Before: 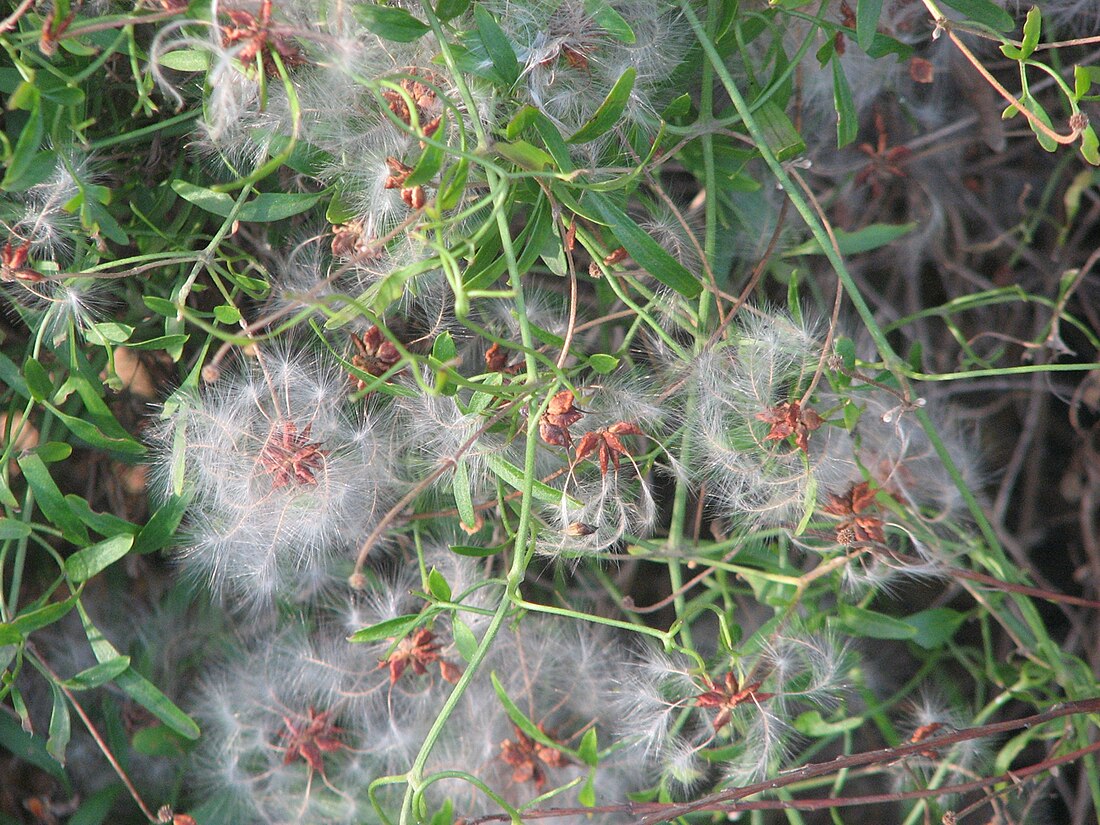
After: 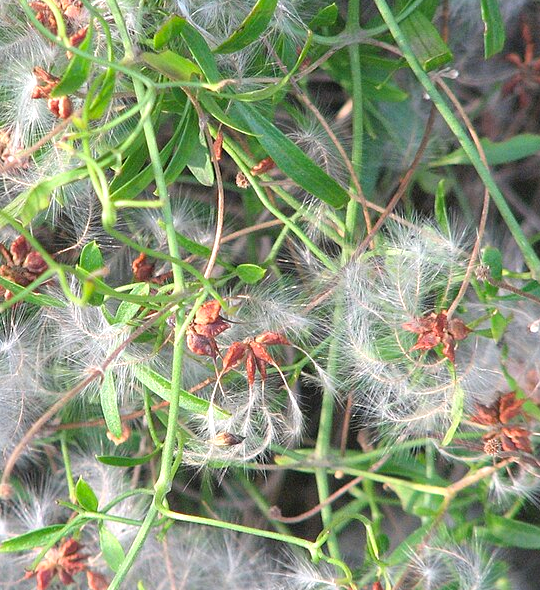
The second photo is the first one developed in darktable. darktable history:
crop: left 32.161%, top 10.933%, right 18.73%, bottom 17.521%
tone equalizer: -8 EV -0.447 EV, -7 EV -0.428 EV, -6 EV -0.294 EV, -5 EV -0.184 EV, -3 EV 0.238 EV, -2 EV 0.328 EV, -1 EV 0.398 EV, +0 EV 0.447 EV
contrast brightness saturation: contrast 0.043, saturation 0.151
